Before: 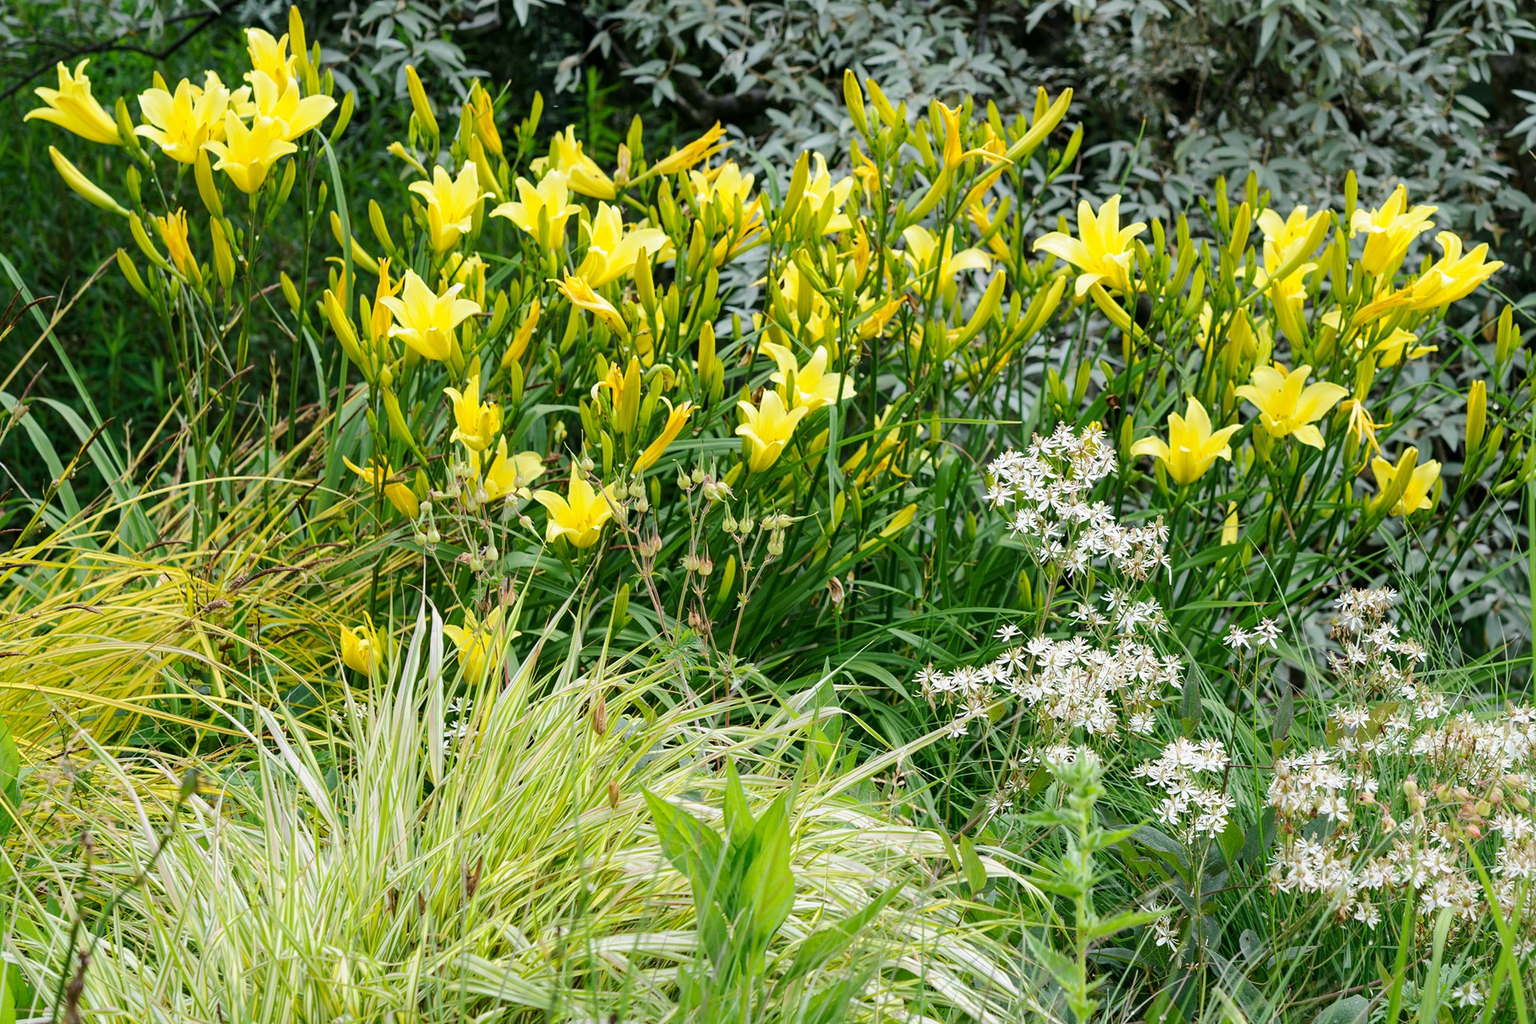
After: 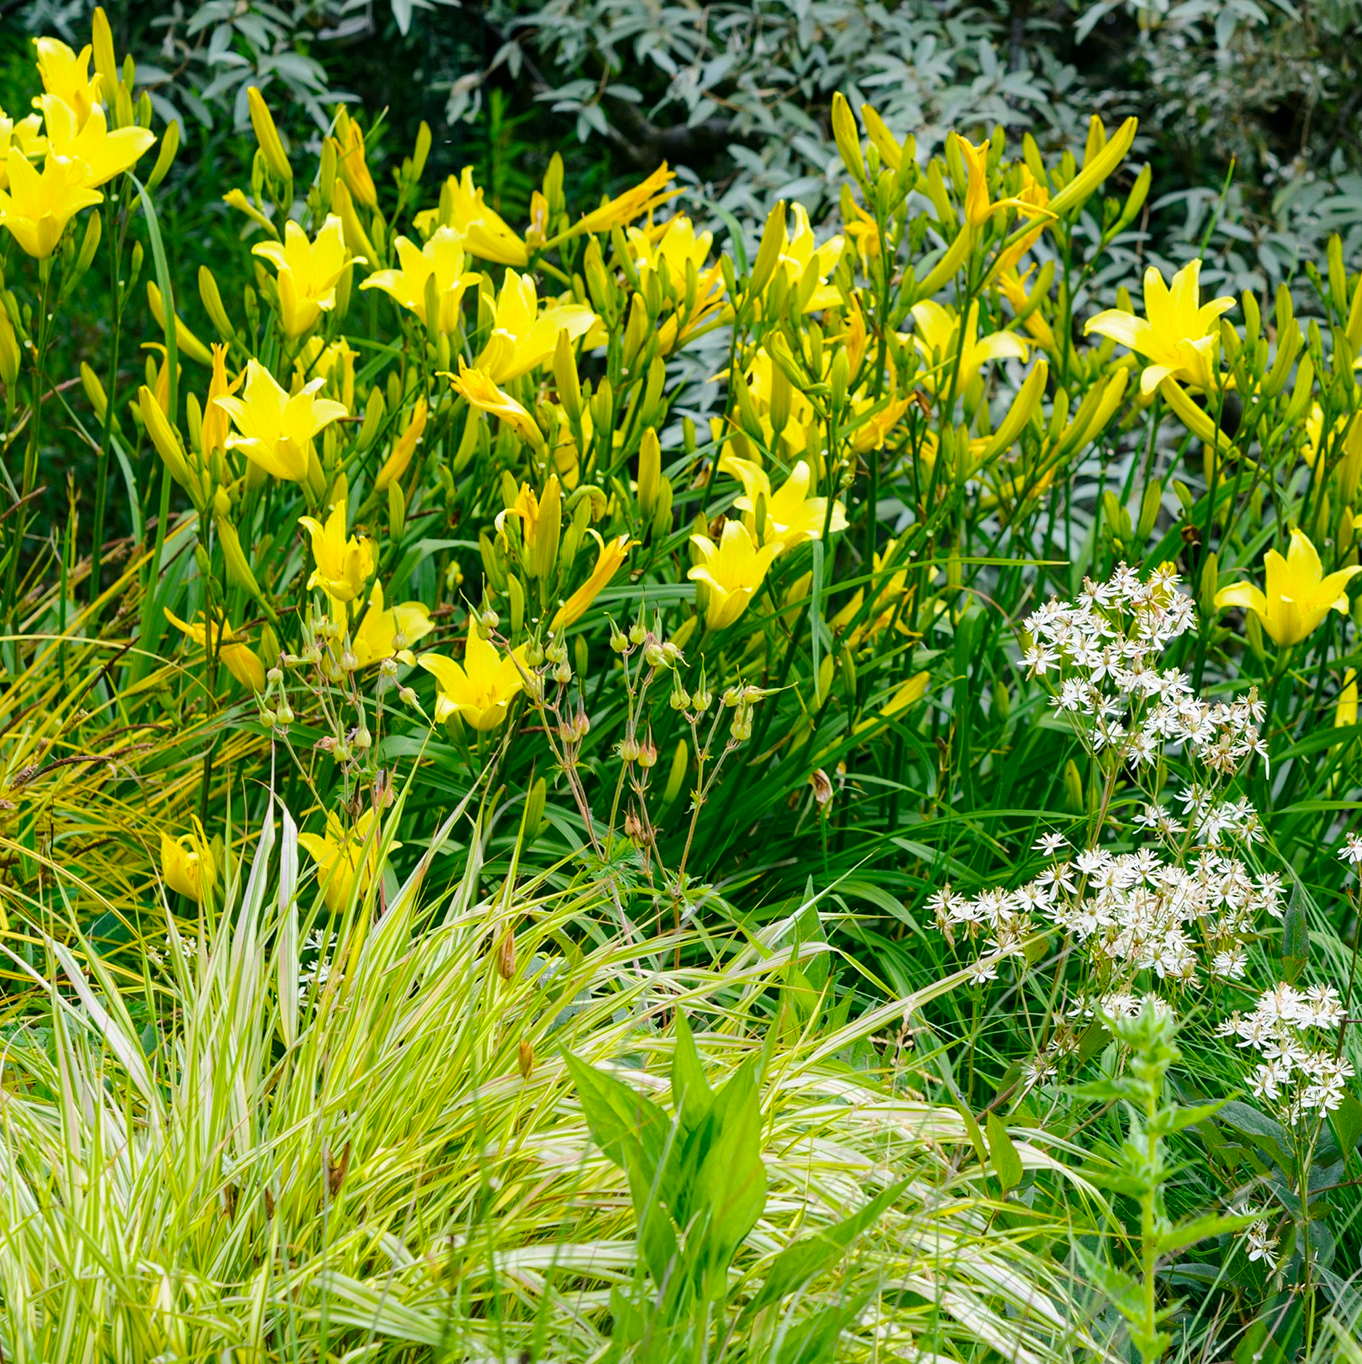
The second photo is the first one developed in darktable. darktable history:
crop and rotate: left 14.312%, right 19.171%
color balance rgb: shadows lift › chroma 2.516%, shadows lift › hue 189.26°, linear chroma grading › global chroma 15.242%, perceptual saturation grading › global saturation 19.6%
